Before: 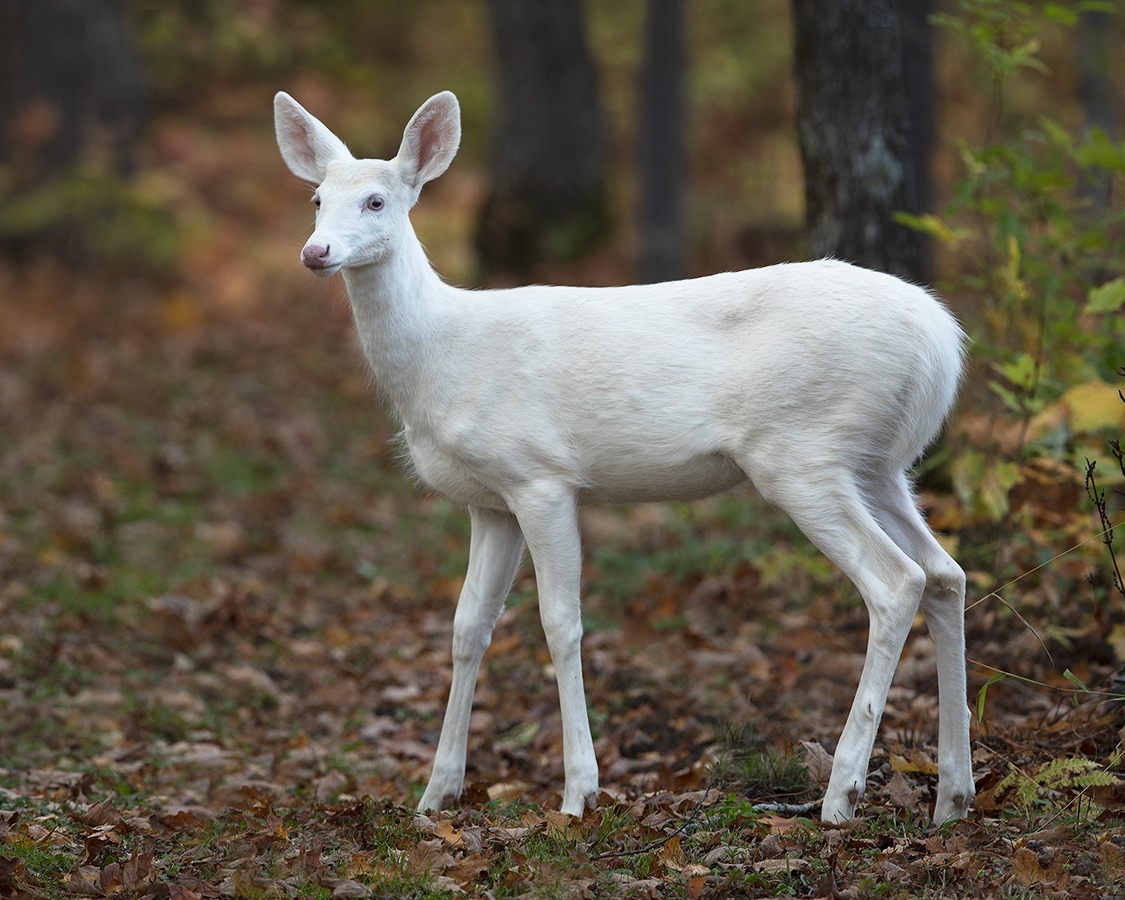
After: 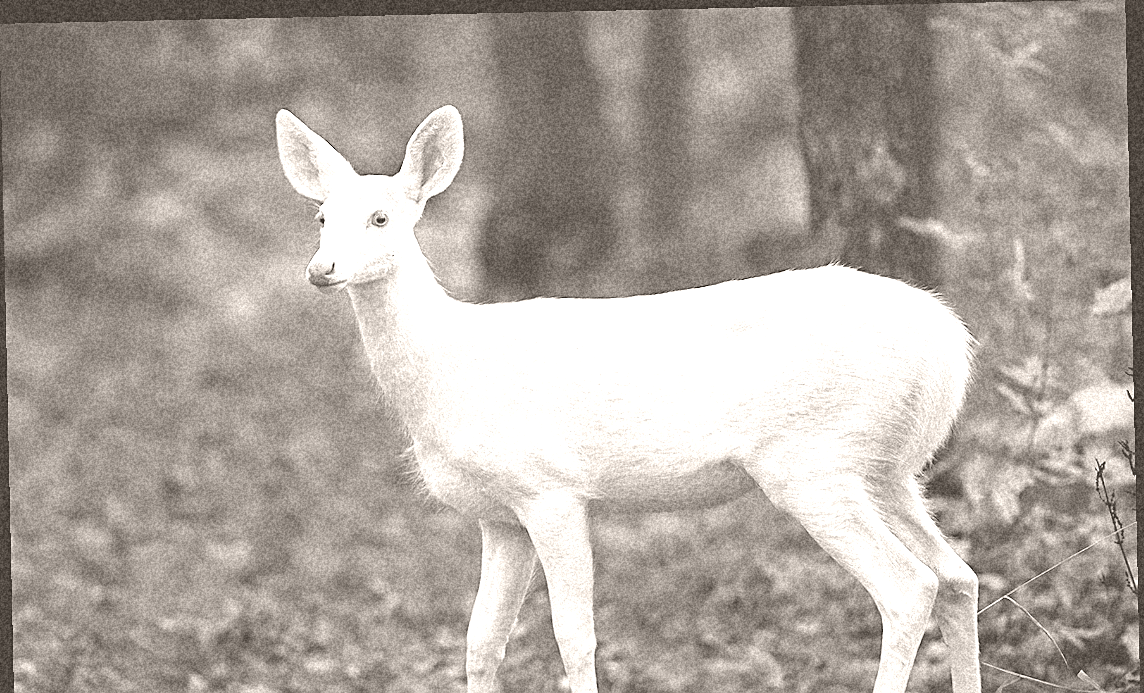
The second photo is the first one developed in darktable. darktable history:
grain: coarseness 46.9 ISO, strength 50.21%, mid-tones bias 0%
crop: bottom 24.988%
sharpen: amount 0.575
rotate and perspective: rotation -1.24°, automatic cropping off
colorize: hue 34.49°, saturation 35.33%, source mix 100%, lightness 55%, version 1
